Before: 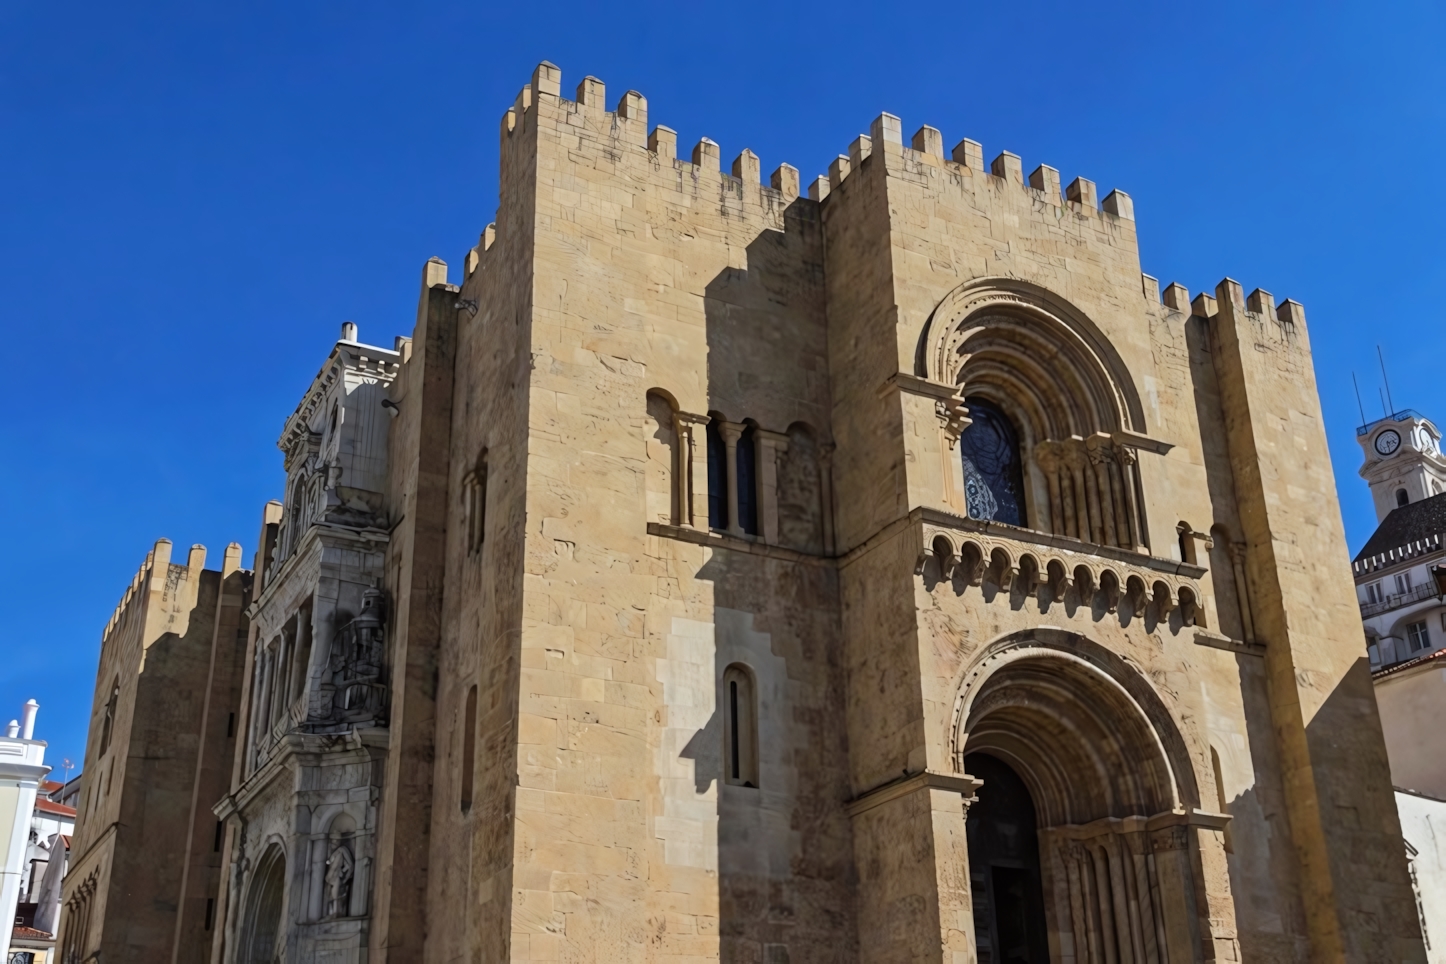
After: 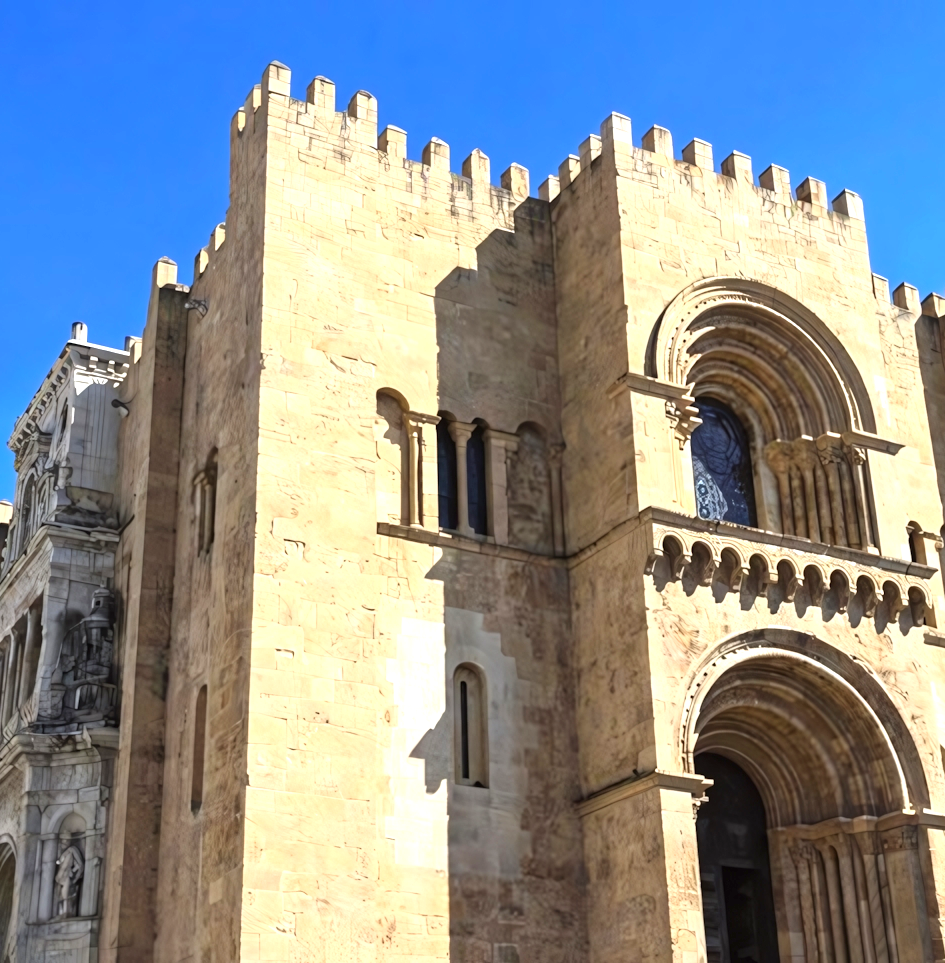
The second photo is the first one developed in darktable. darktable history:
exposure: black level correction 0, exposure 1.199 EV, compensate highlight preservation false
crop and rotate: left 18.677%, right 15.904%
